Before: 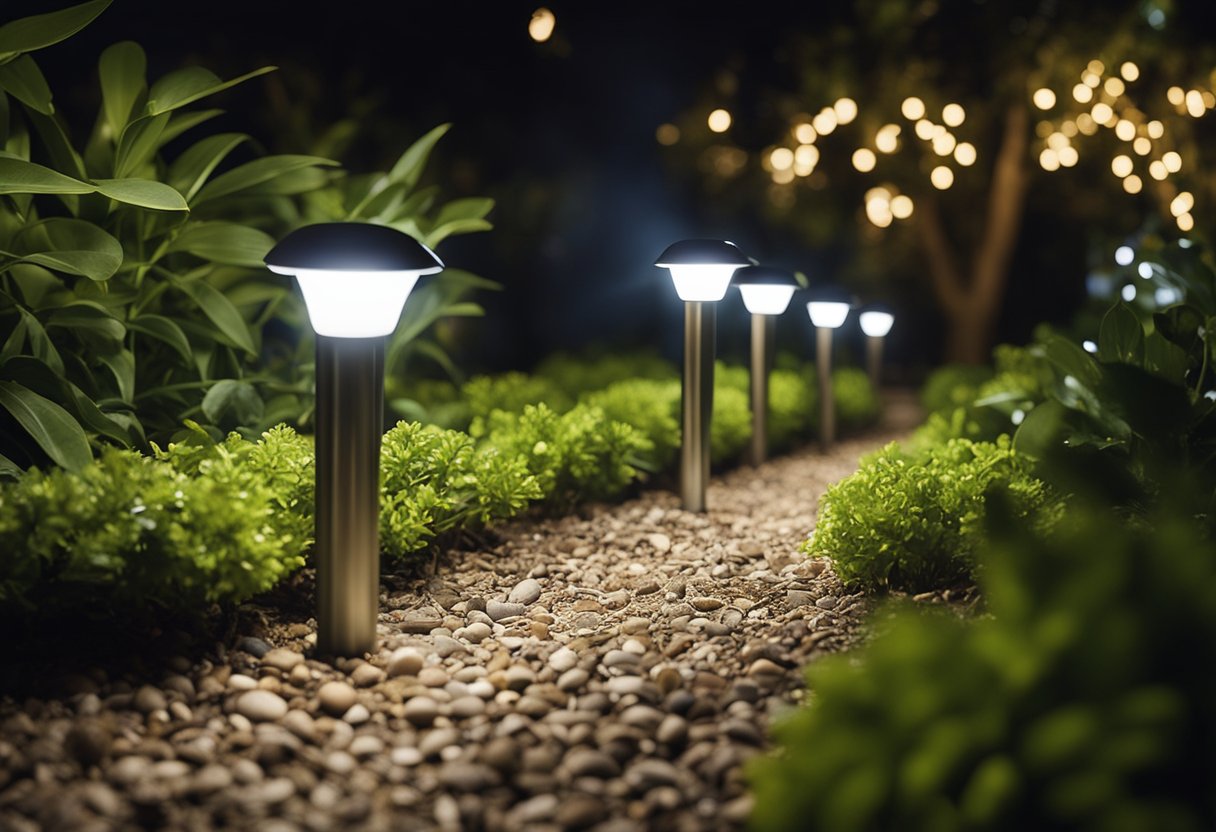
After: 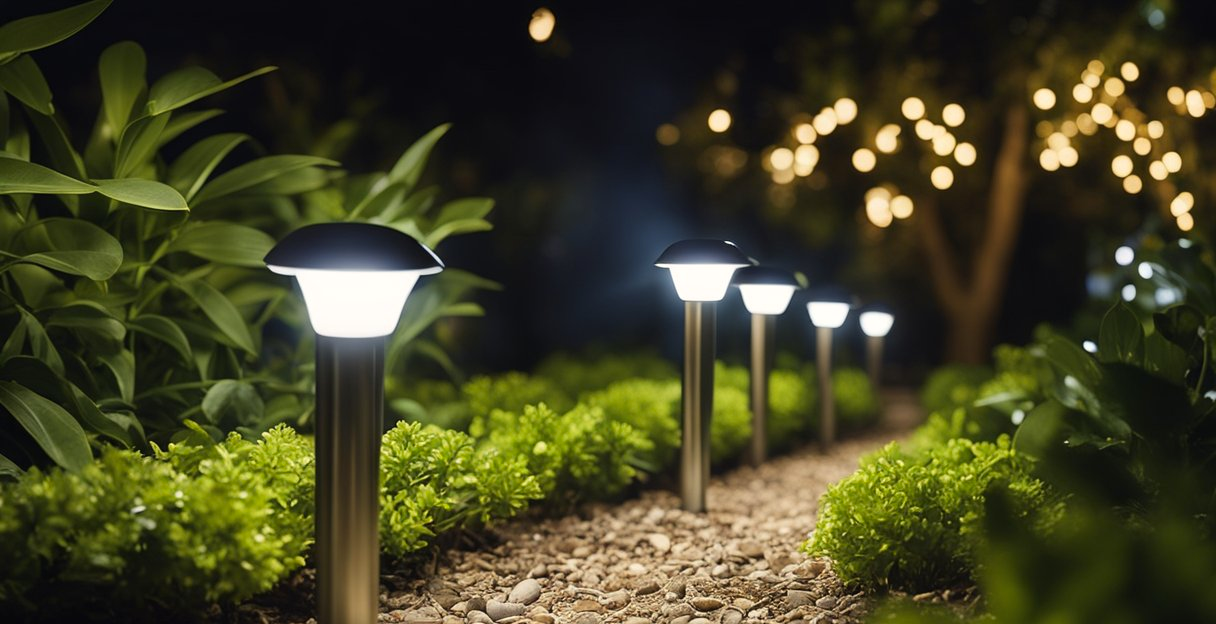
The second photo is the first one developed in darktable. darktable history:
crop: bottom 24.994%
color correction: highlights a* 0.597, highlights b* 2.87, saturation 1.07
